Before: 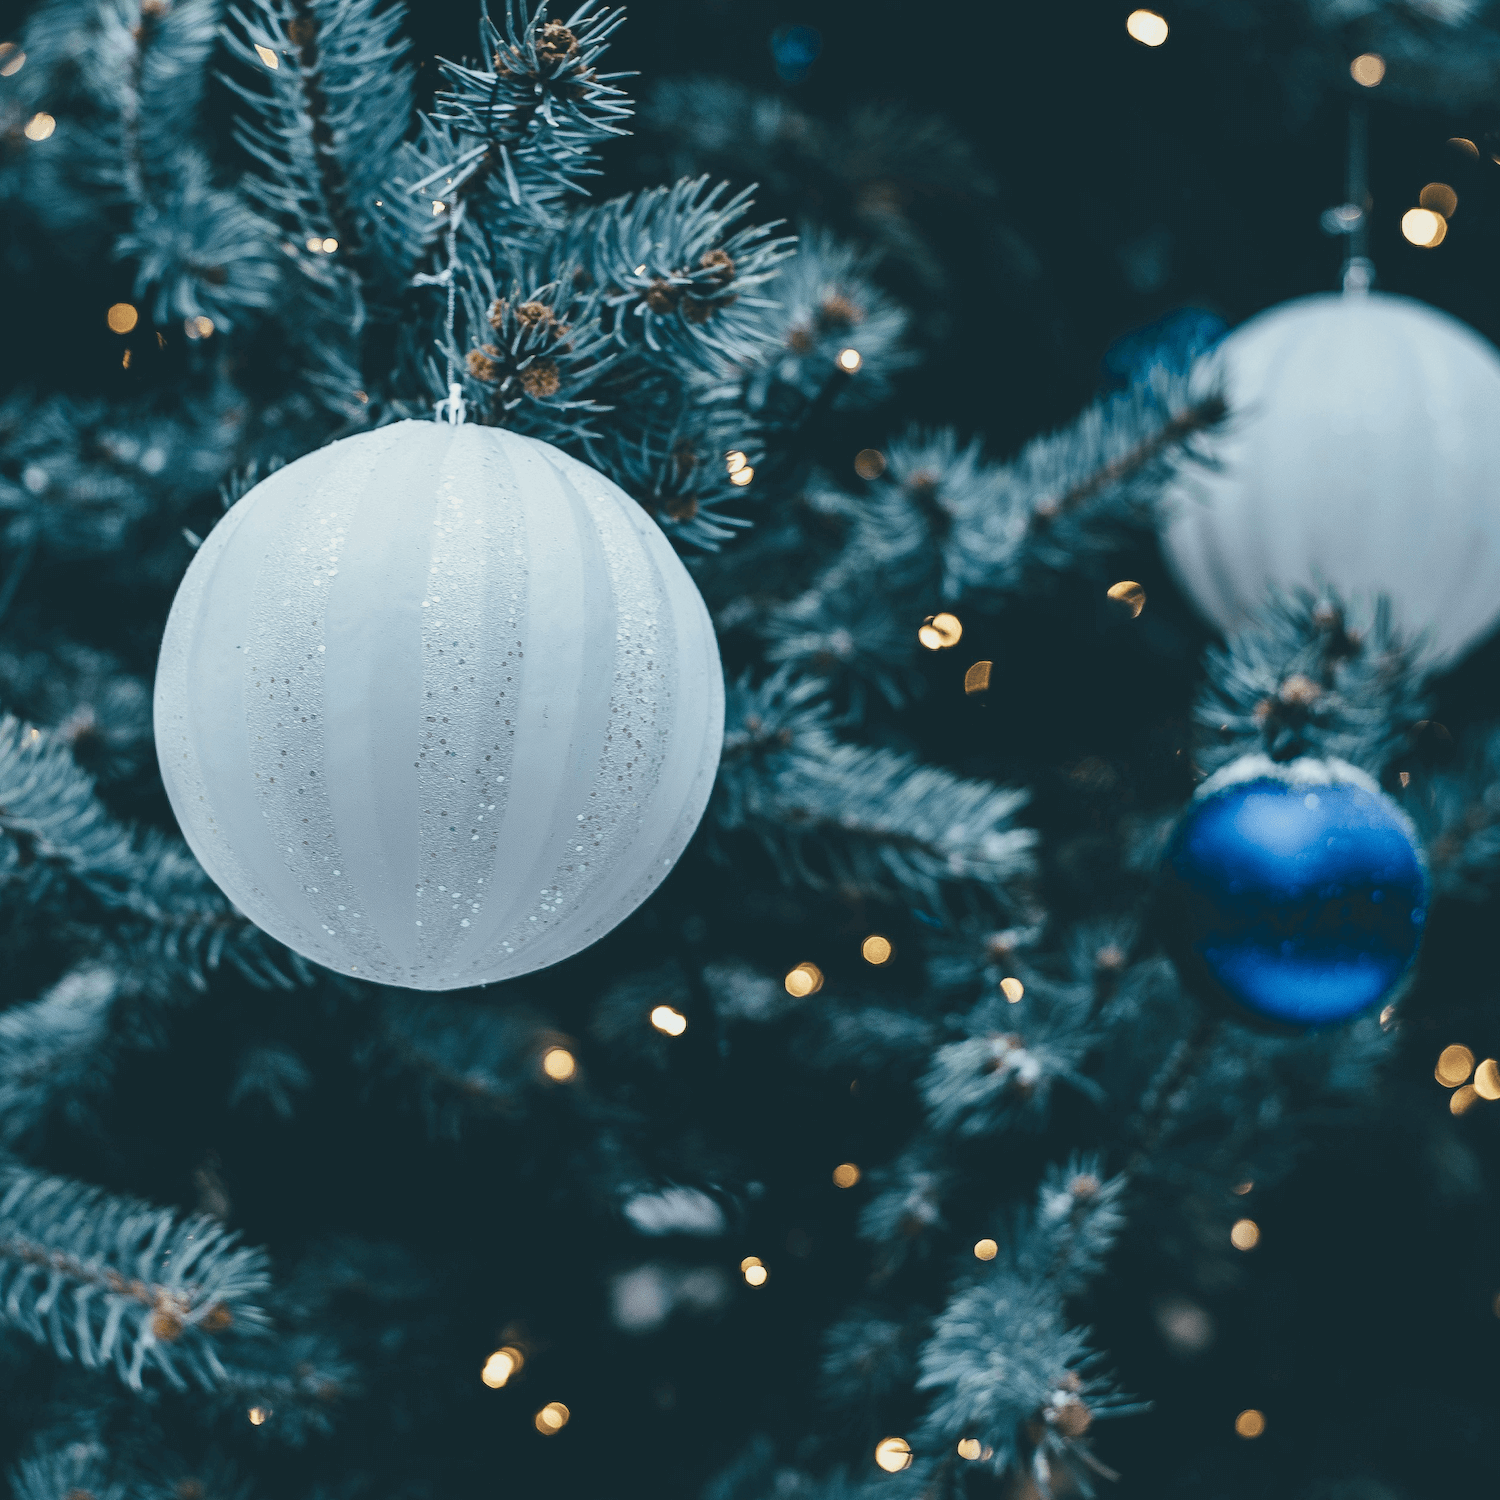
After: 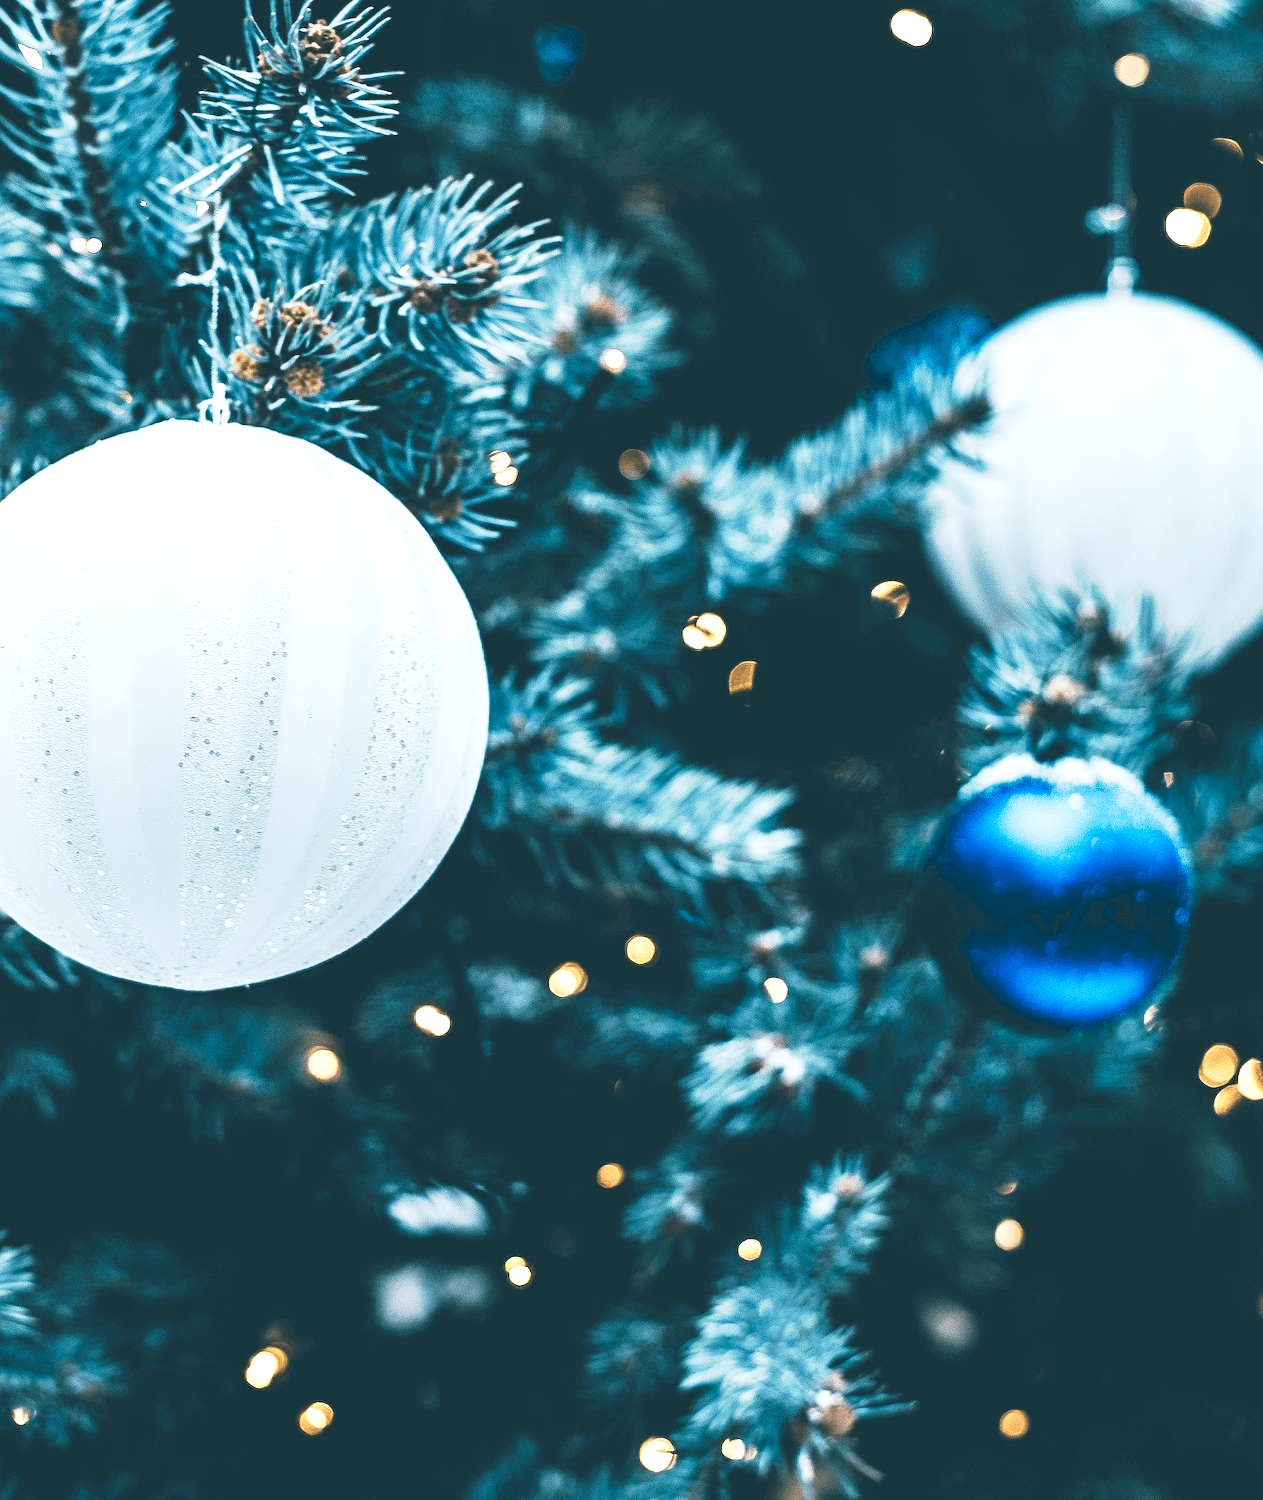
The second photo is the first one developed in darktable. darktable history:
crop: left 15.799%
exposure: black level correction 0, exposure 0.694 EV, compensate exposure bias true, compensate highlight preservation false
base curve: curves: ch0 [(0, 0) (0.005, 0.002) (0.193, 0.295) (0.399, 0.664) (0.75, 0.928) (1, 1)], preserve colors none
